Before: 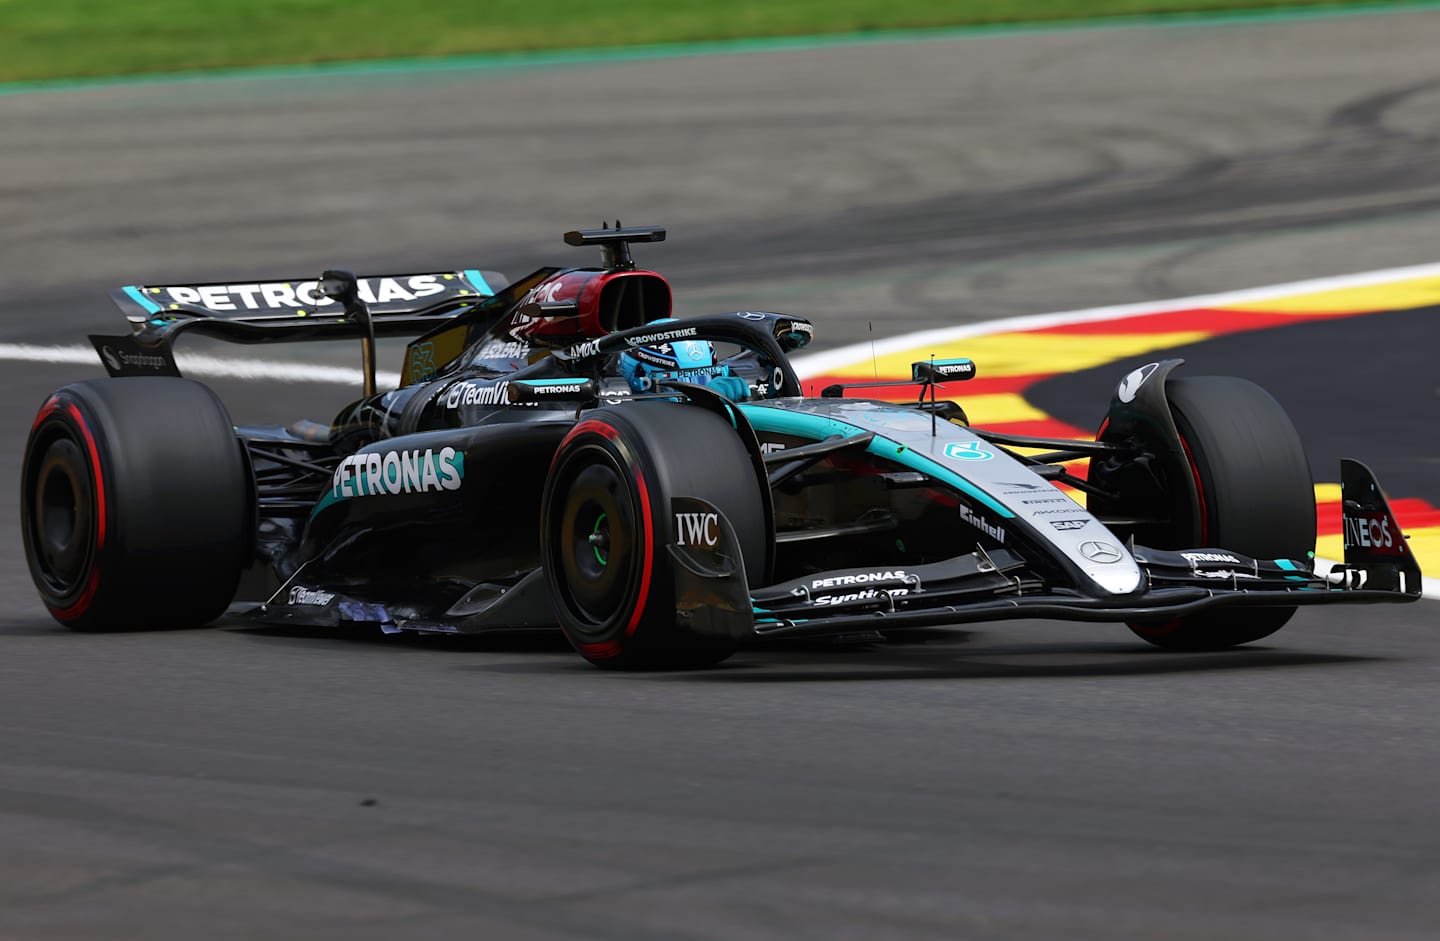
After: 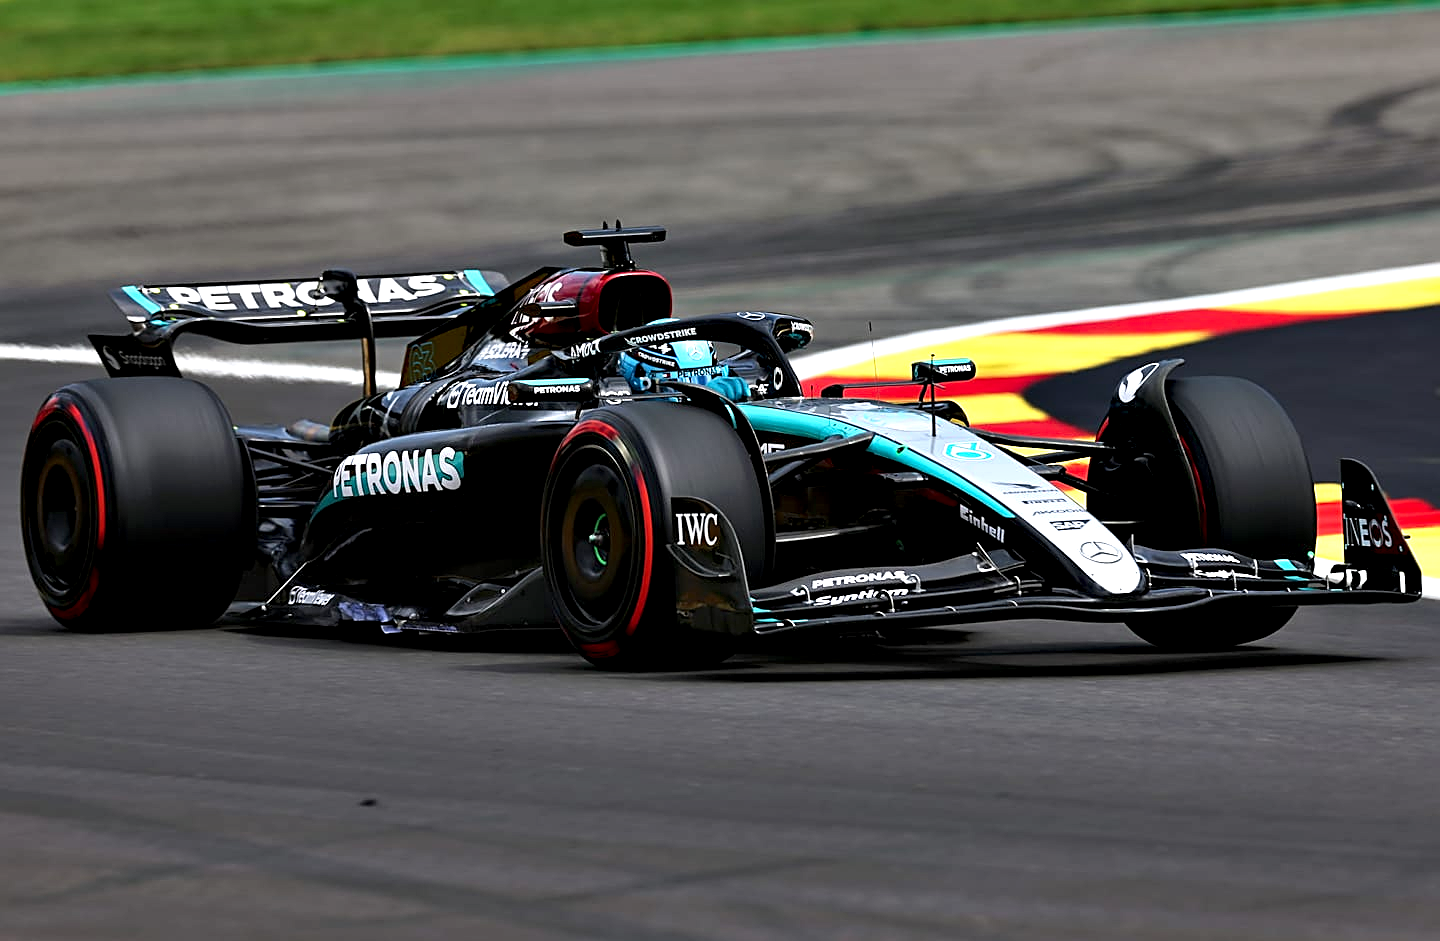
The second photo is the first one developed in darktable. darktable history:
sharpen: on, module defaults
contrast equalizer: y [[0.6 ×6], [0.55 ×6], [0 ×6], [0 ×6], [0 ×6]]
